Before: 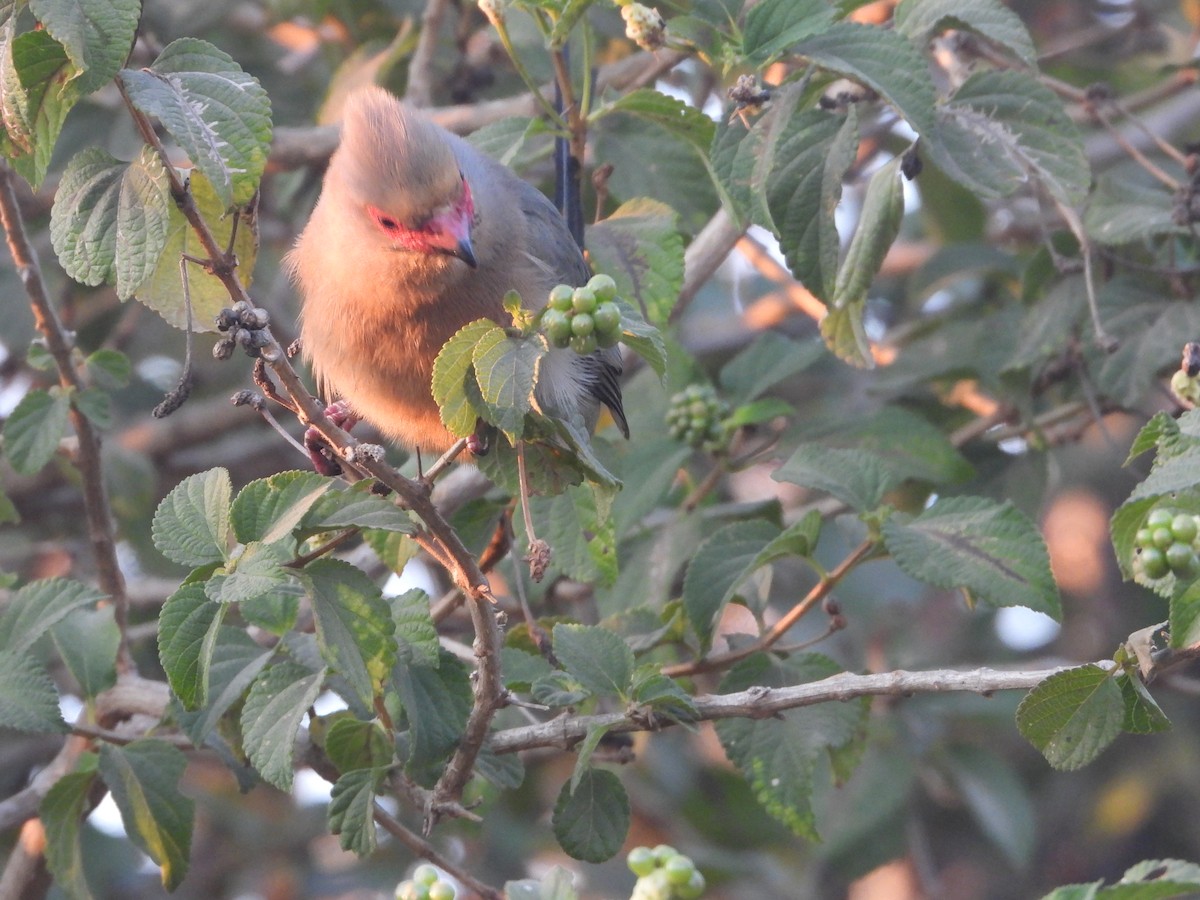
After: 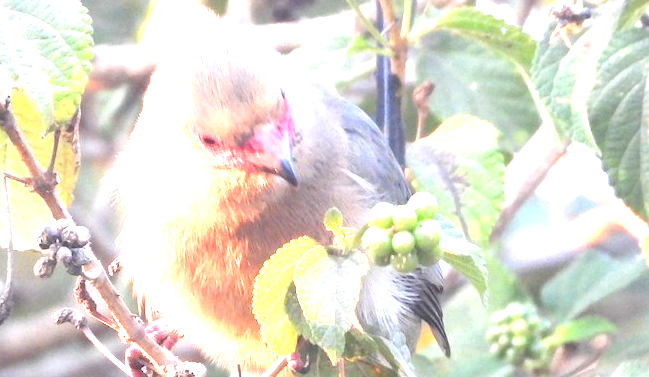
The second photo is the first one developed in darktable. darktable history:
exposure: black level correction 0, exposure 1.991 EV, compensate highlight preservation false
crop: left 14.969%, top 9.144%, right 30.923%, bottom 48.955%
